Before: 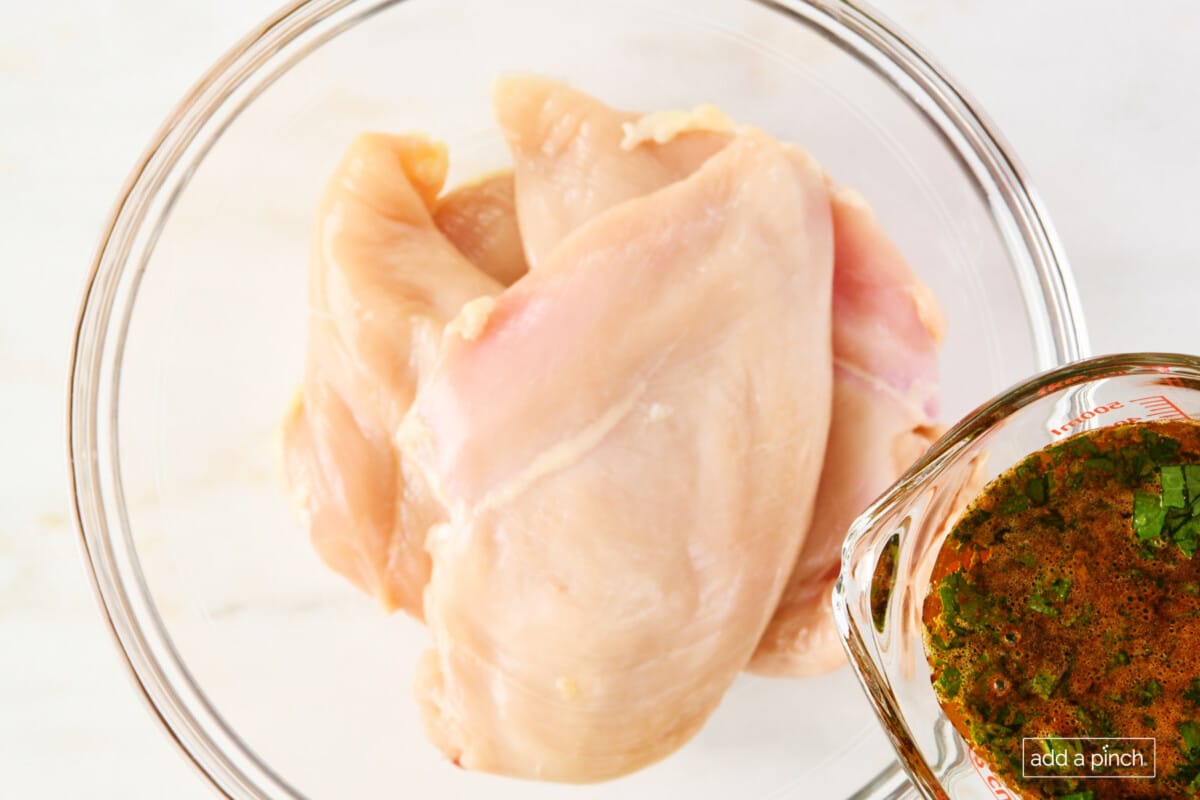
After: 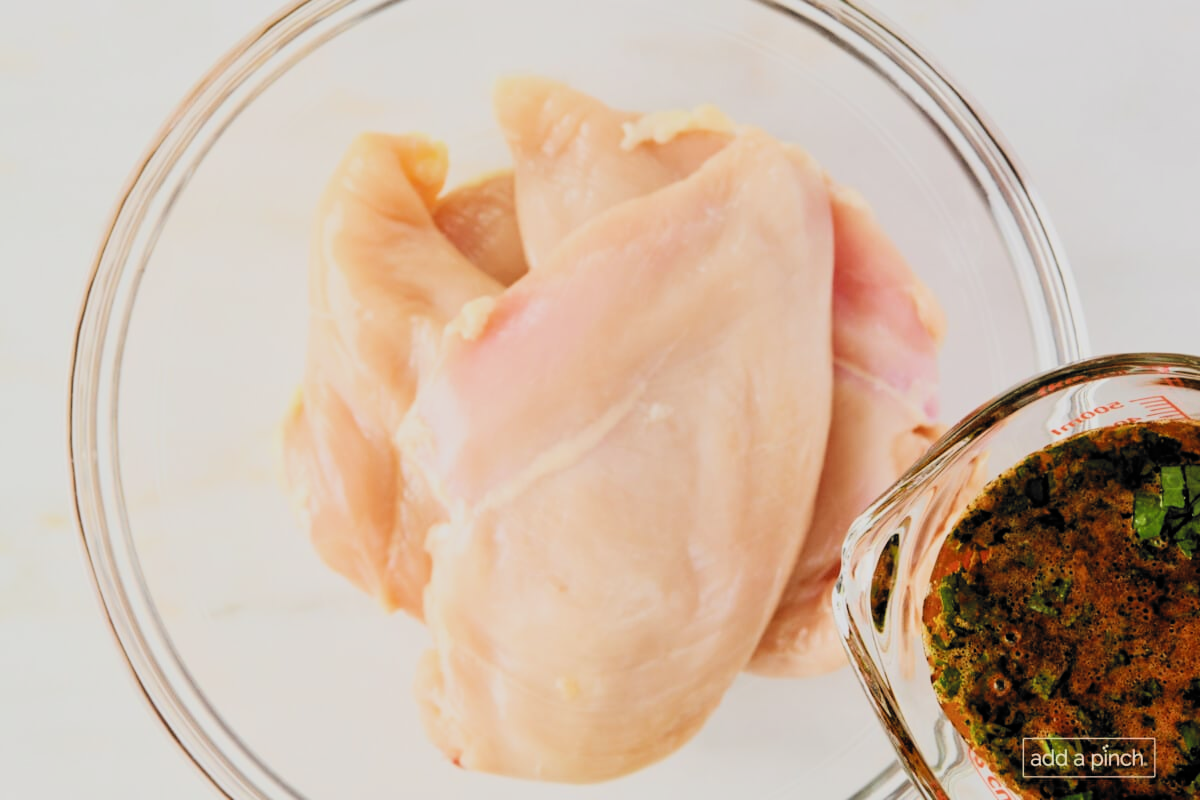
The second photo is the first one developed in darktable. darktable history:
filmic rgb: black relative exposure -5.13 EV, white relative exposure 3.96 EV, hardness 2.9, contrast 1.301, highlights saturation mix -29.08%, color science v6 (2022)
exposure: exposure -0.155 EV, compensate exposure bias true, compensate highlight preservation false
